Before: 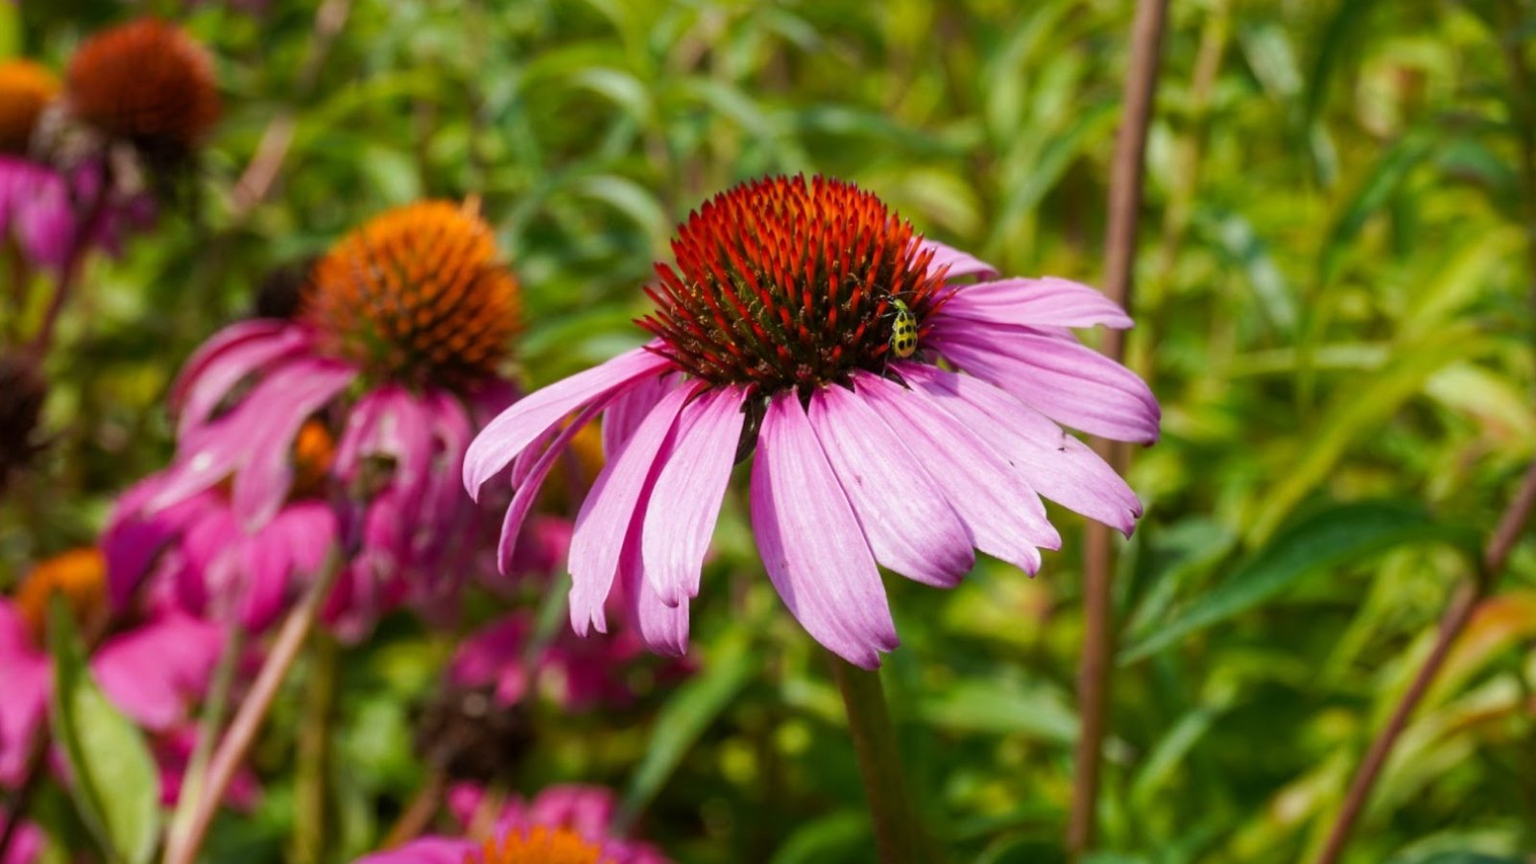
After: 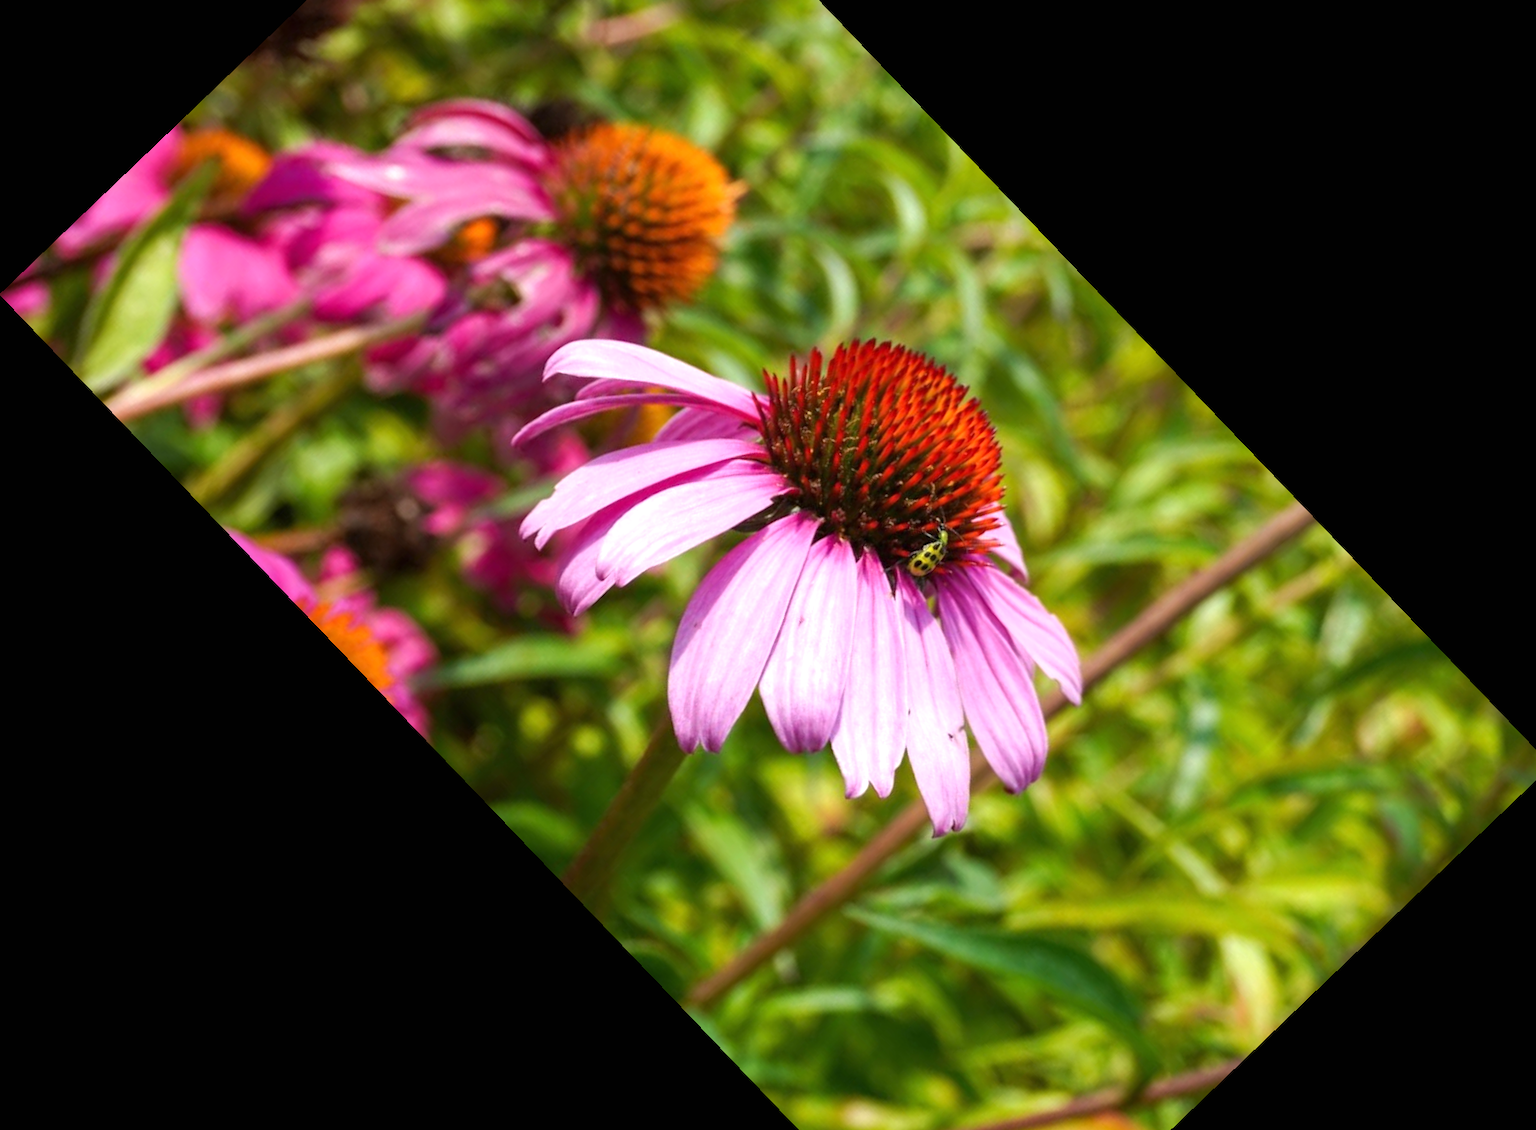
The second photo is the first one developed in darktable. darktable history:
exposure: black level correction 0, exposure 0.5 EV, compensate highlight preservation false
crop and rotate: angle -46.26°, top 16.234%, right 0.912%, bottom 11.704%
